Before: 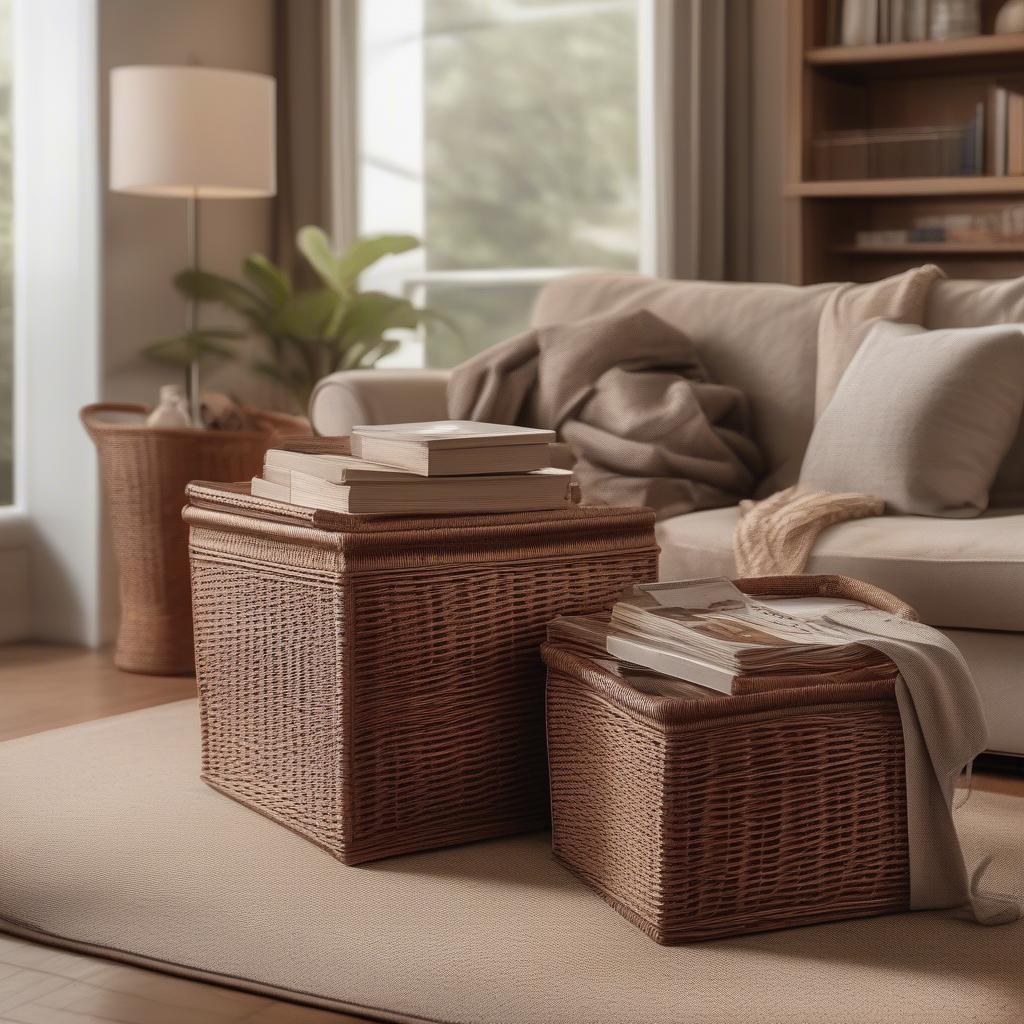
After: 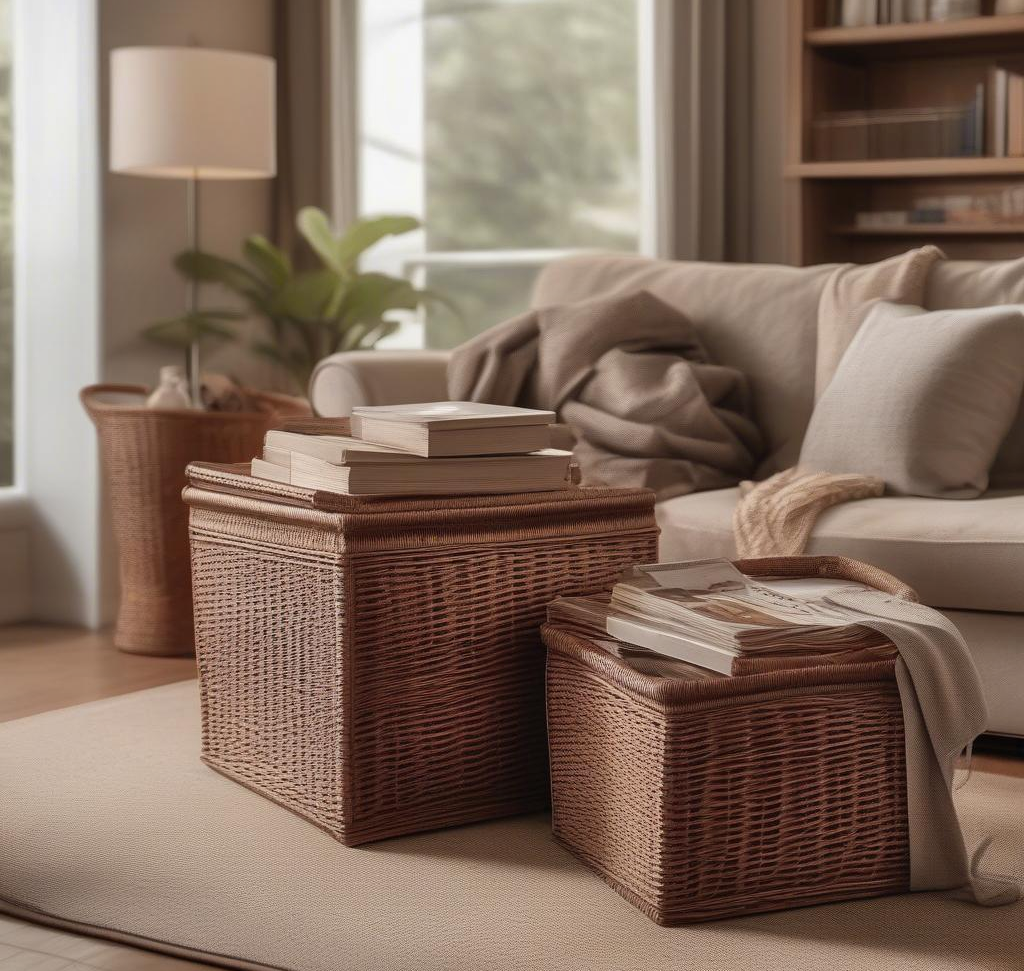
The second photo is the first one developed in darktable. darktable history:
tone equalizer: mask exposure compensation -0.494 EV
crop and rotate: top 1.929%, bottom 3.159%
shadows and highlights: soften with gaussian
